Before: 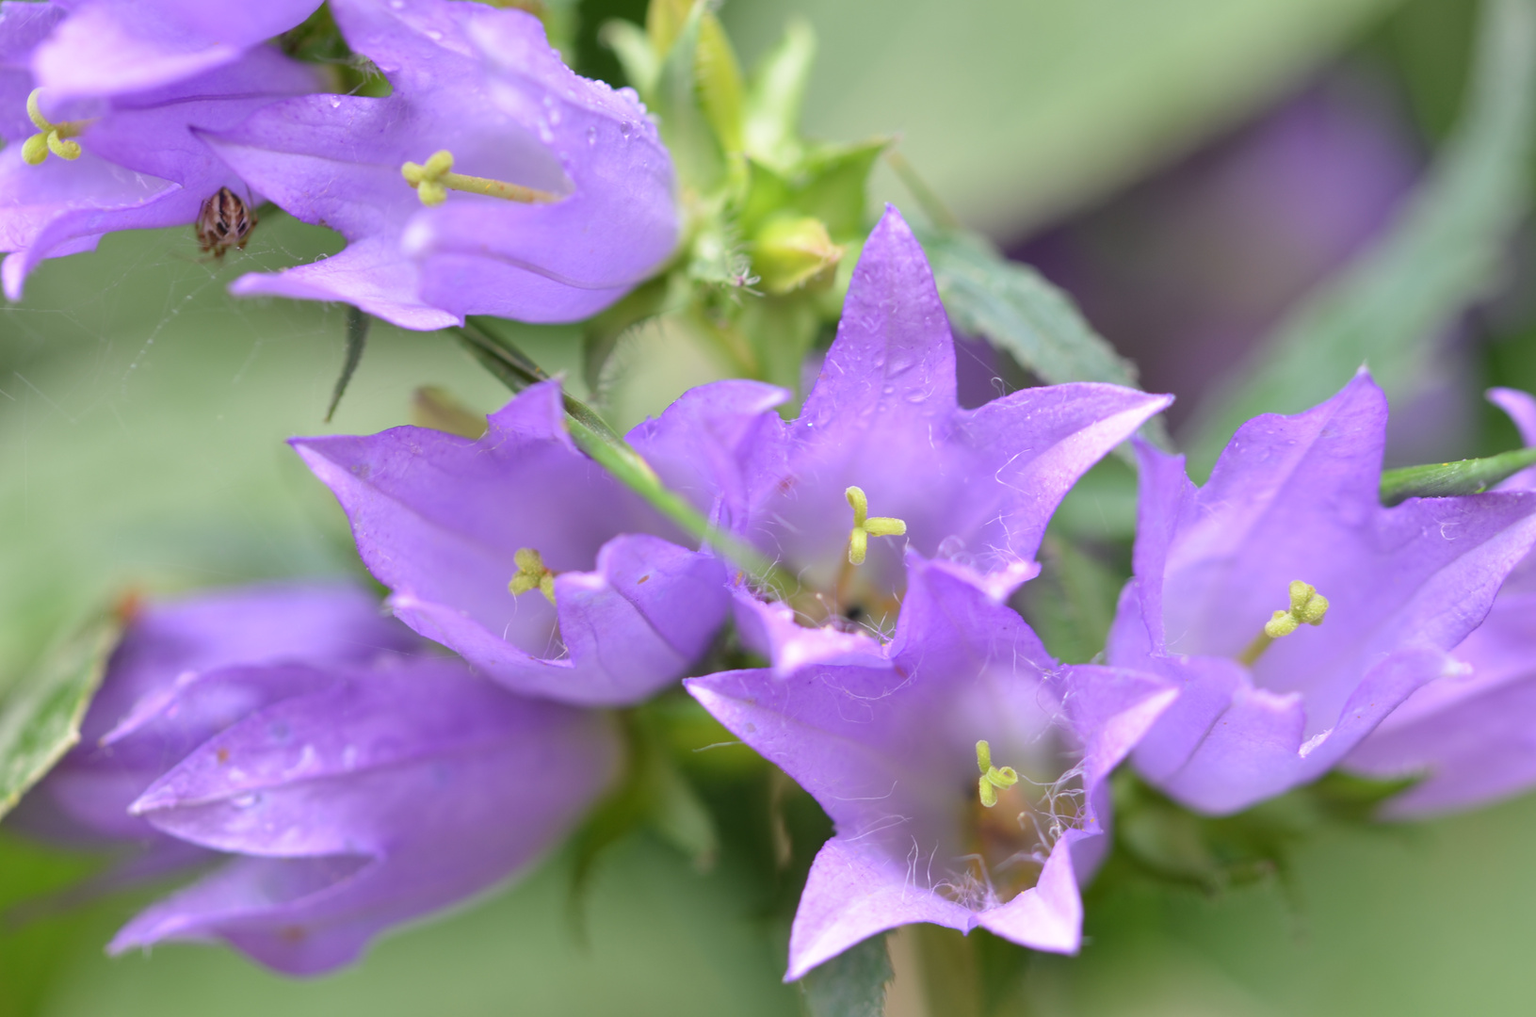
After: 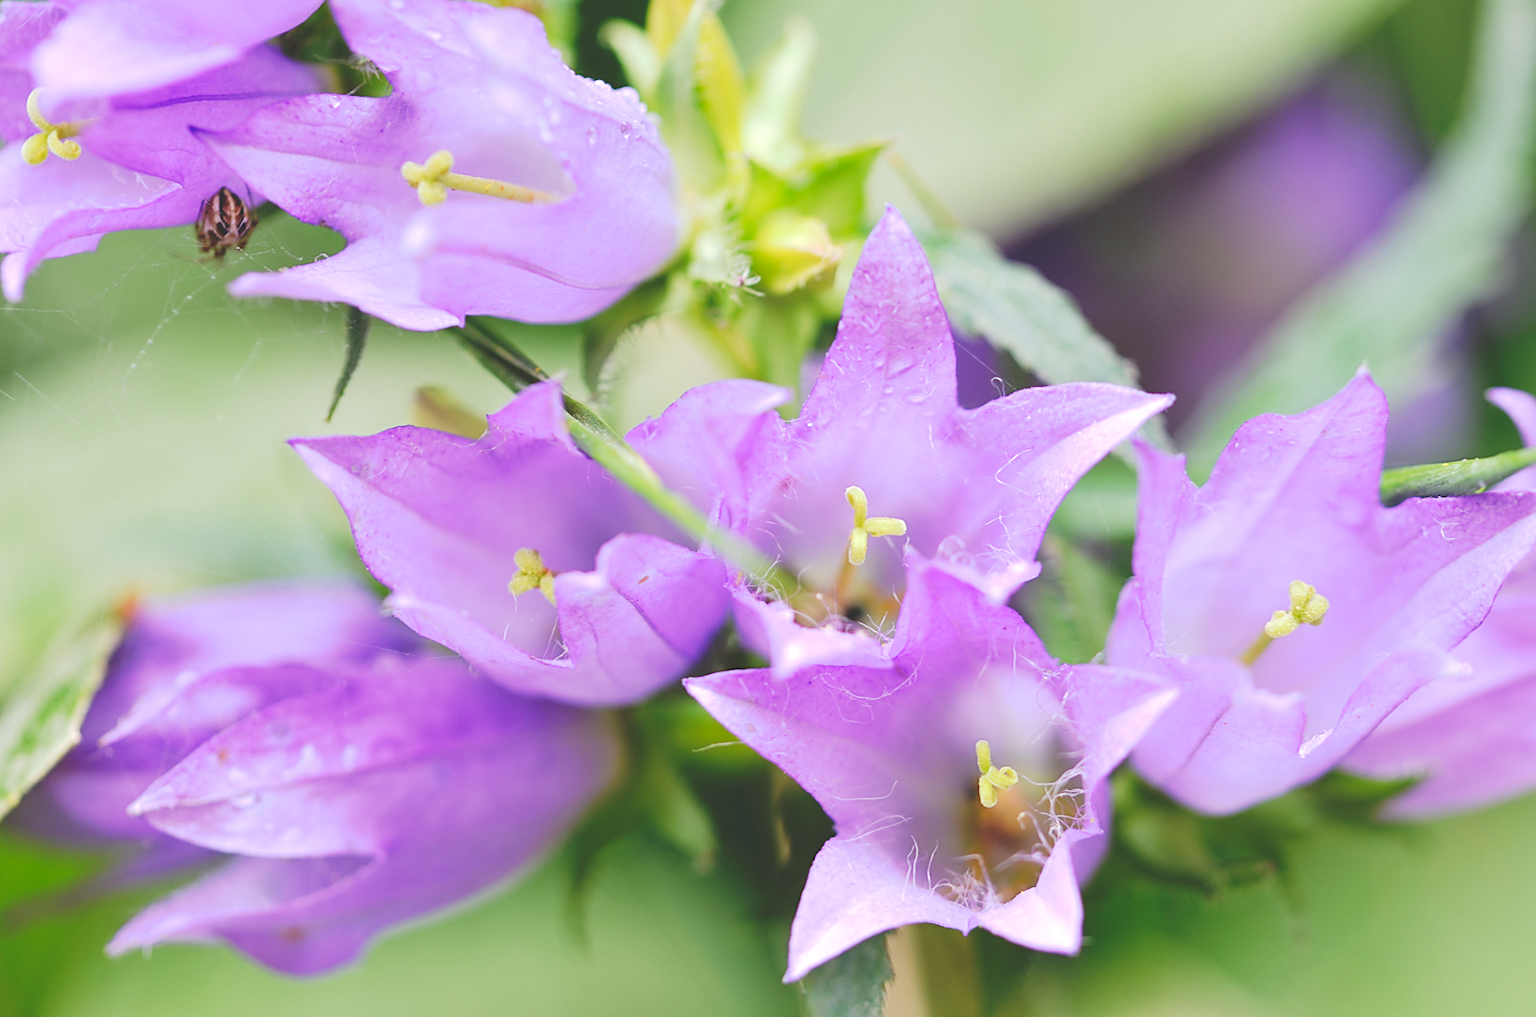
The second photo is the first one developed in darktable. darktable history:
sharpen: on, module defaults
exposure: exposure 0.127 EV, compensate highlight preservation false
tone curve: curves: ch0 [(0, 0) (0.003, 0.19) (0.011, 0.192) (0.025, 0.192) (0.044, 0.194) (0.069, 0.196) (0.1, 0.197) (0.136, 0.198) (0.177, 0.216) (0.224, 0.236) (0.277, 0.269) (0.335, 0.331) (0.399, 0.418) (0.468, 0.515) (0.543, 0.621) (0.623, 0.725) (0.709, 0.804) (0.801, 0.859) (0.898, 0.913) (1, 1)], preserve colors none
